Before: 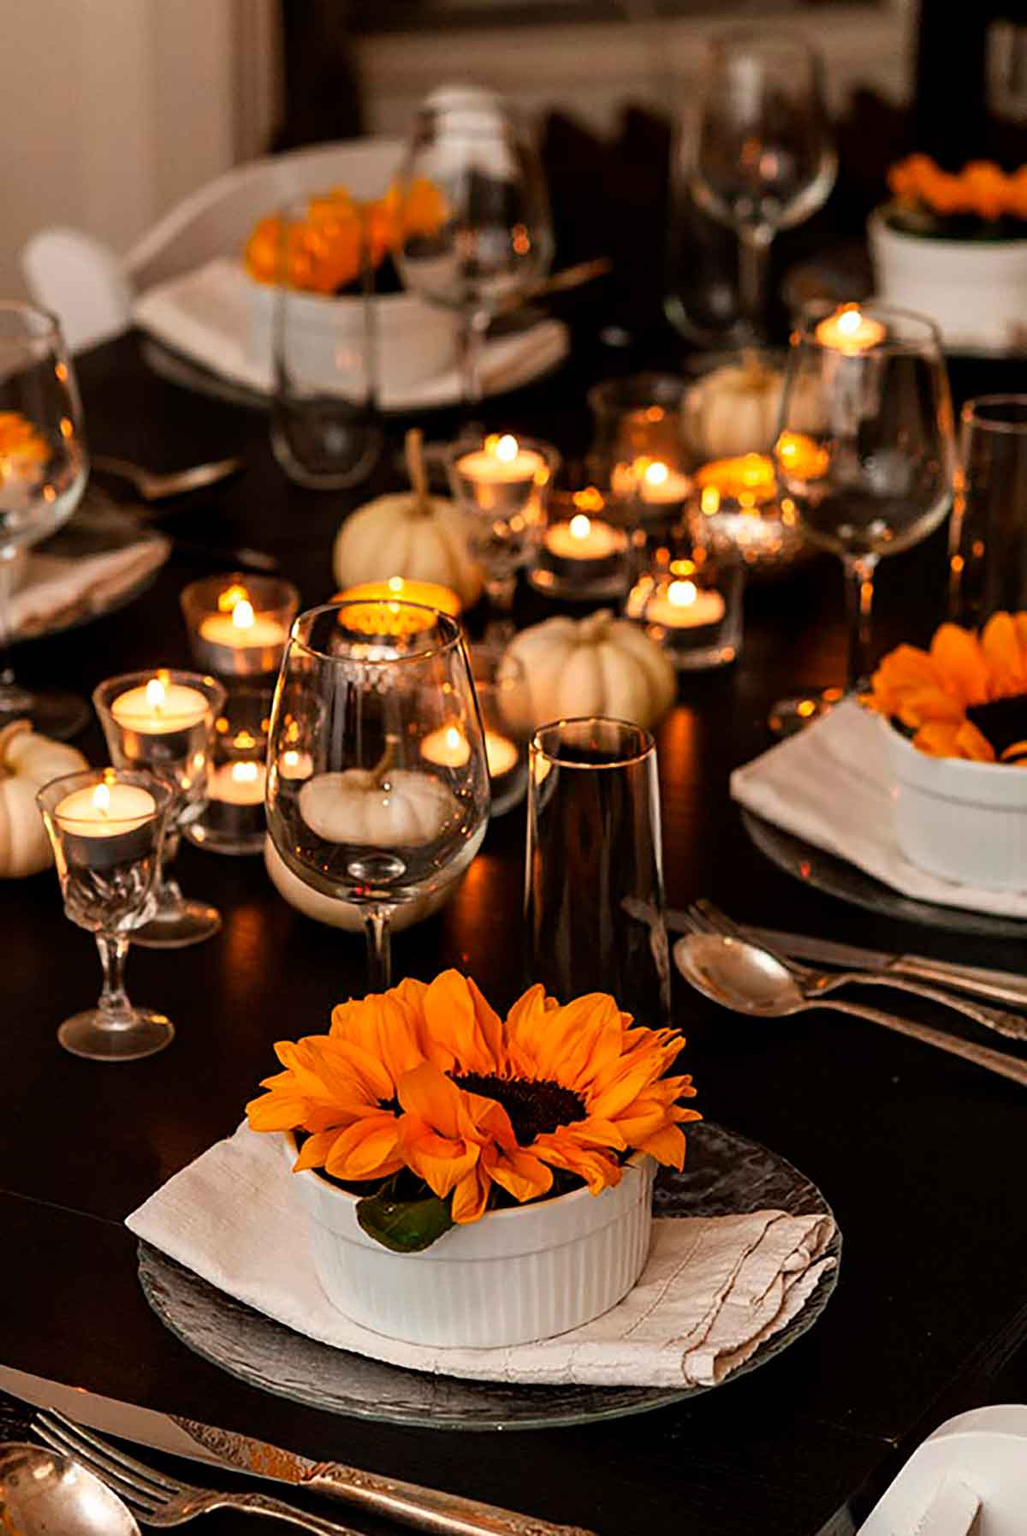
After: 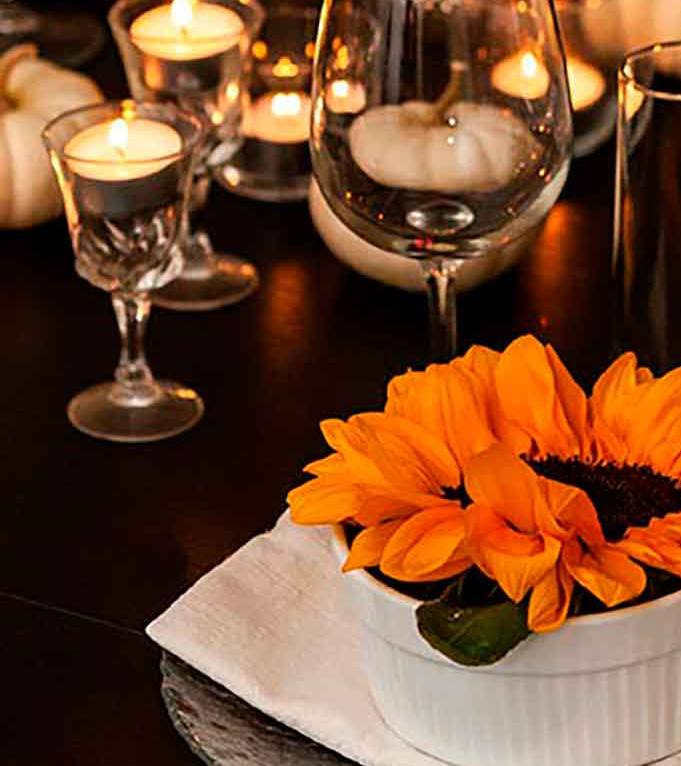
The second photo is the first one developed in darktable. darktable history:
crop: top 44.474%, right 43.22%, bottom 12.822%
